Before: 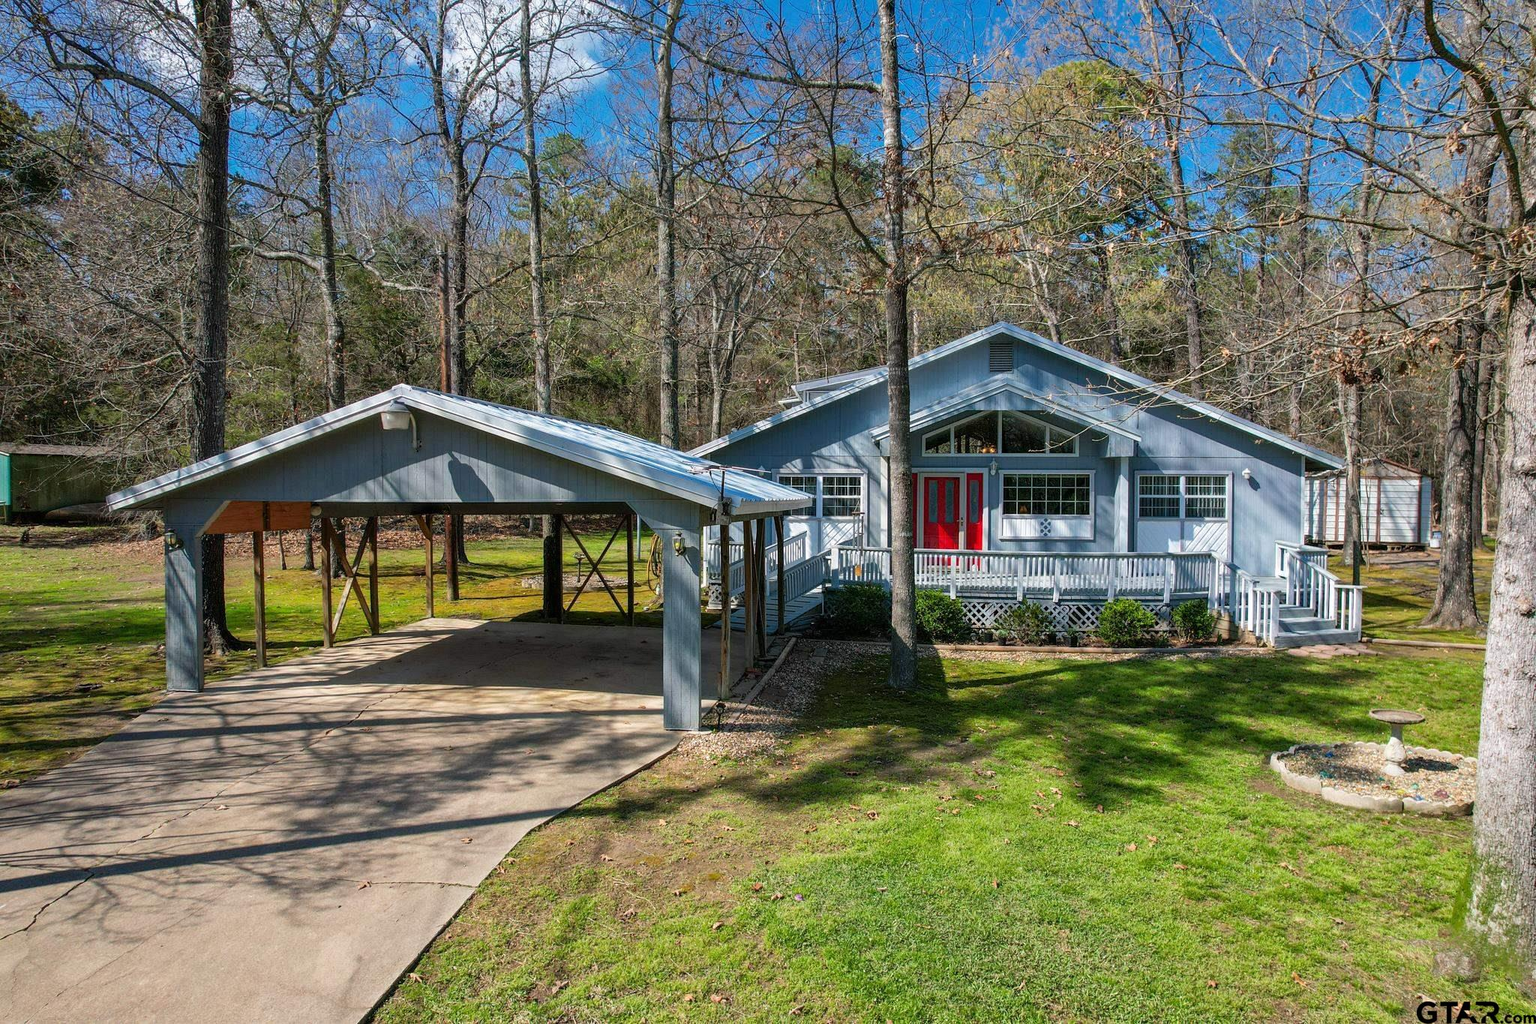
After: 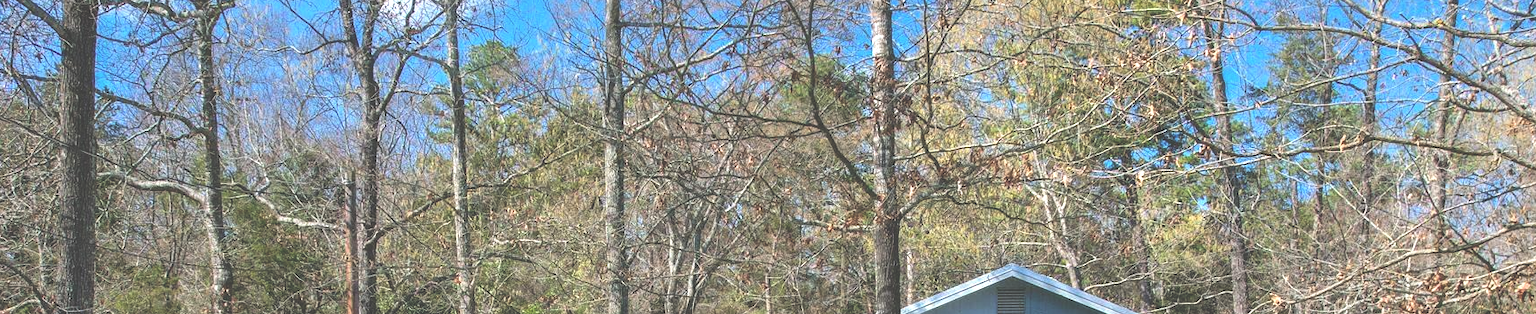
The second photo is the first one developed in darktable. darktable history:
exposure: black level correction -0.029, compensate exposure bias true, compensate highlight preservation false
crop and rotate: left 9.625%, top 9.724%, right 5.905%, bottom 64.273%
